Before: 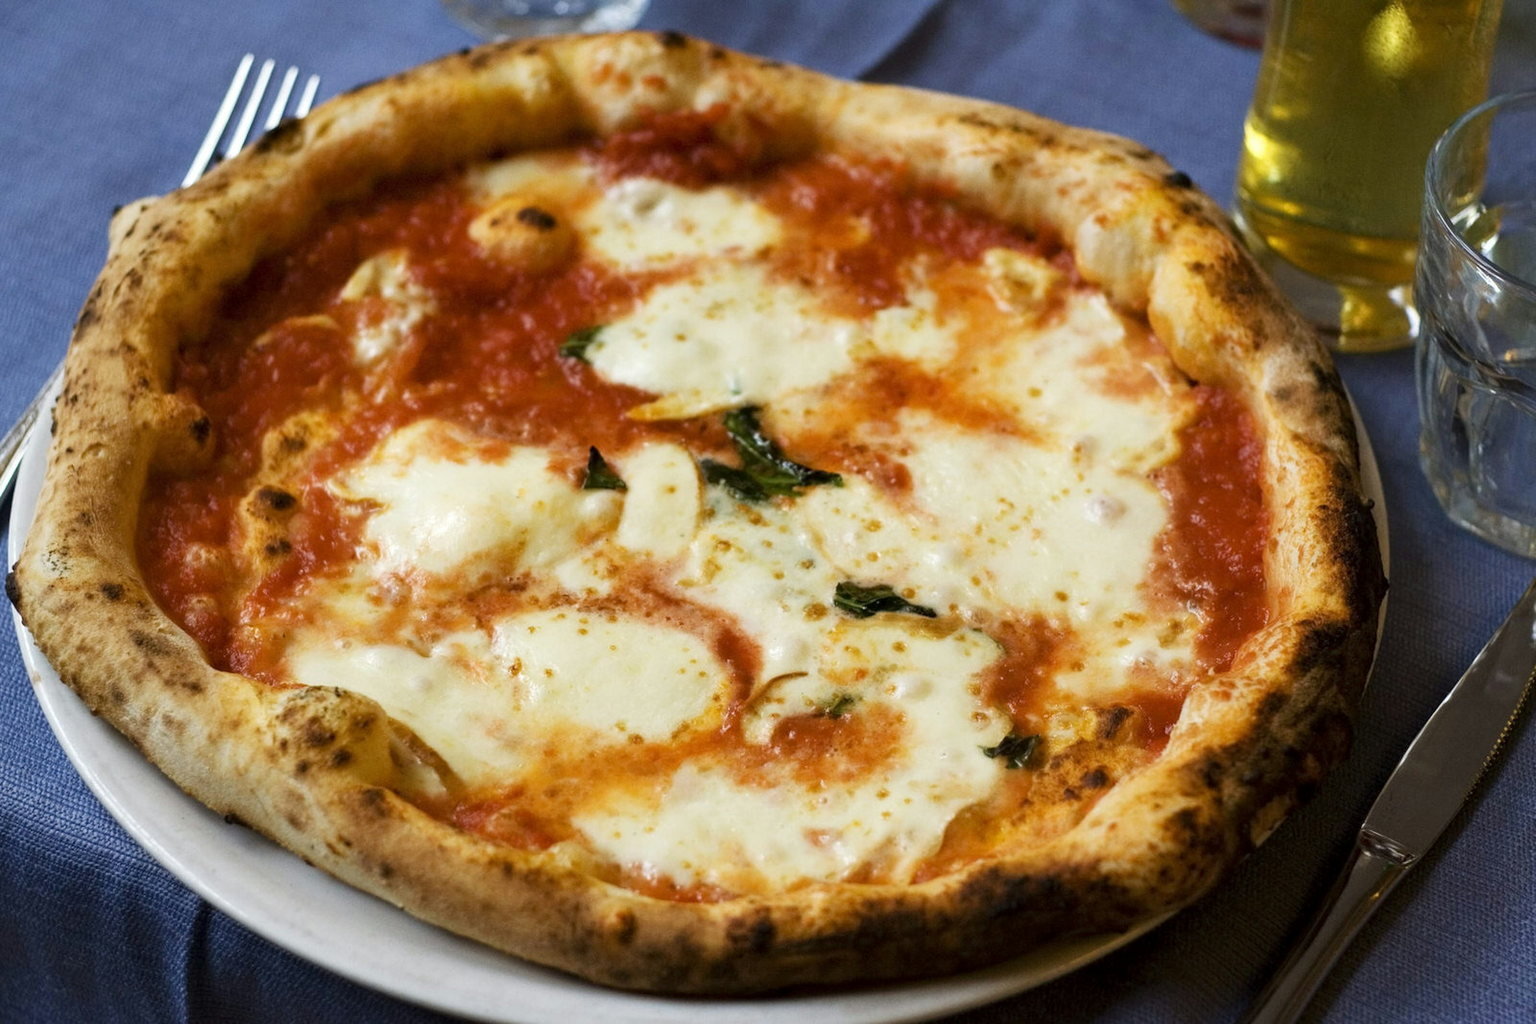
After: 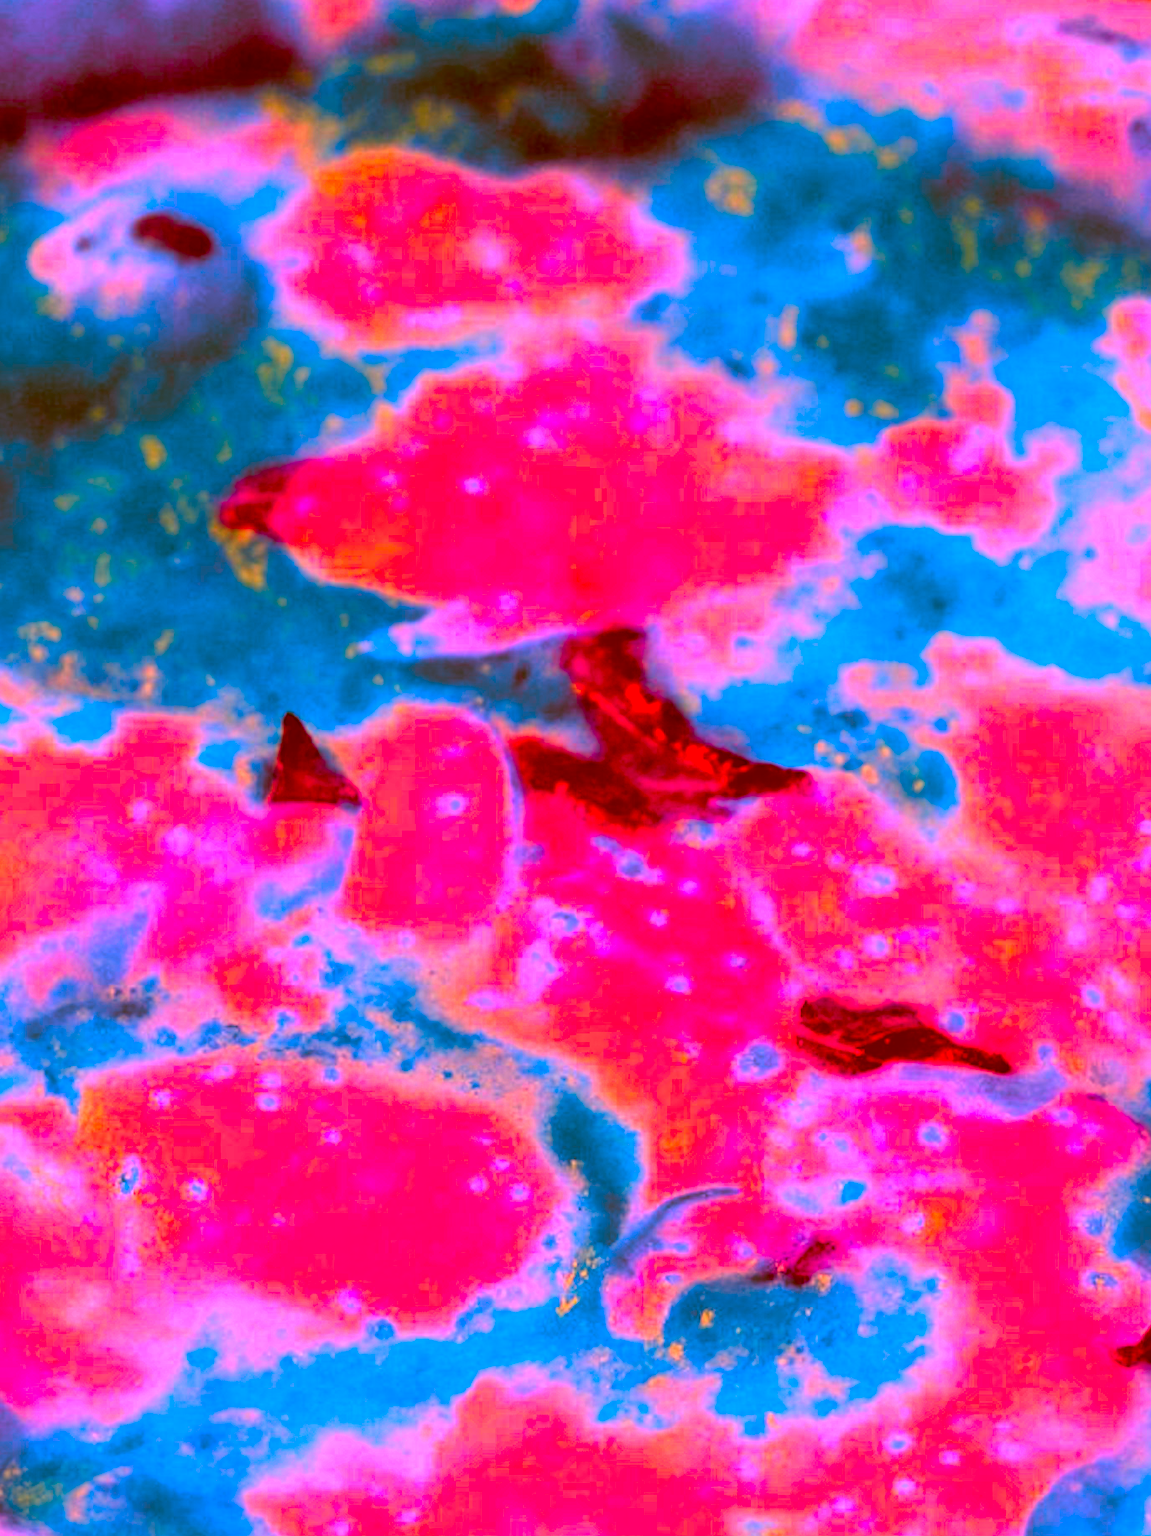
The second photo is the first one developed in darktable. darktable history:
crop and rotate: left 29.612%, top 10.397%, right 34.615%, bottom 18.071%
shadows and highlights: shadows -9.9, white point adjustment 1.41, highlights 10.57
exposure: black level correction 0.002, compensate highlight preservation false
color correction: highlights a* -39.36, highlights b* -39.73, shadows a* -39.31, shadows b* -40, saturation -2.99
